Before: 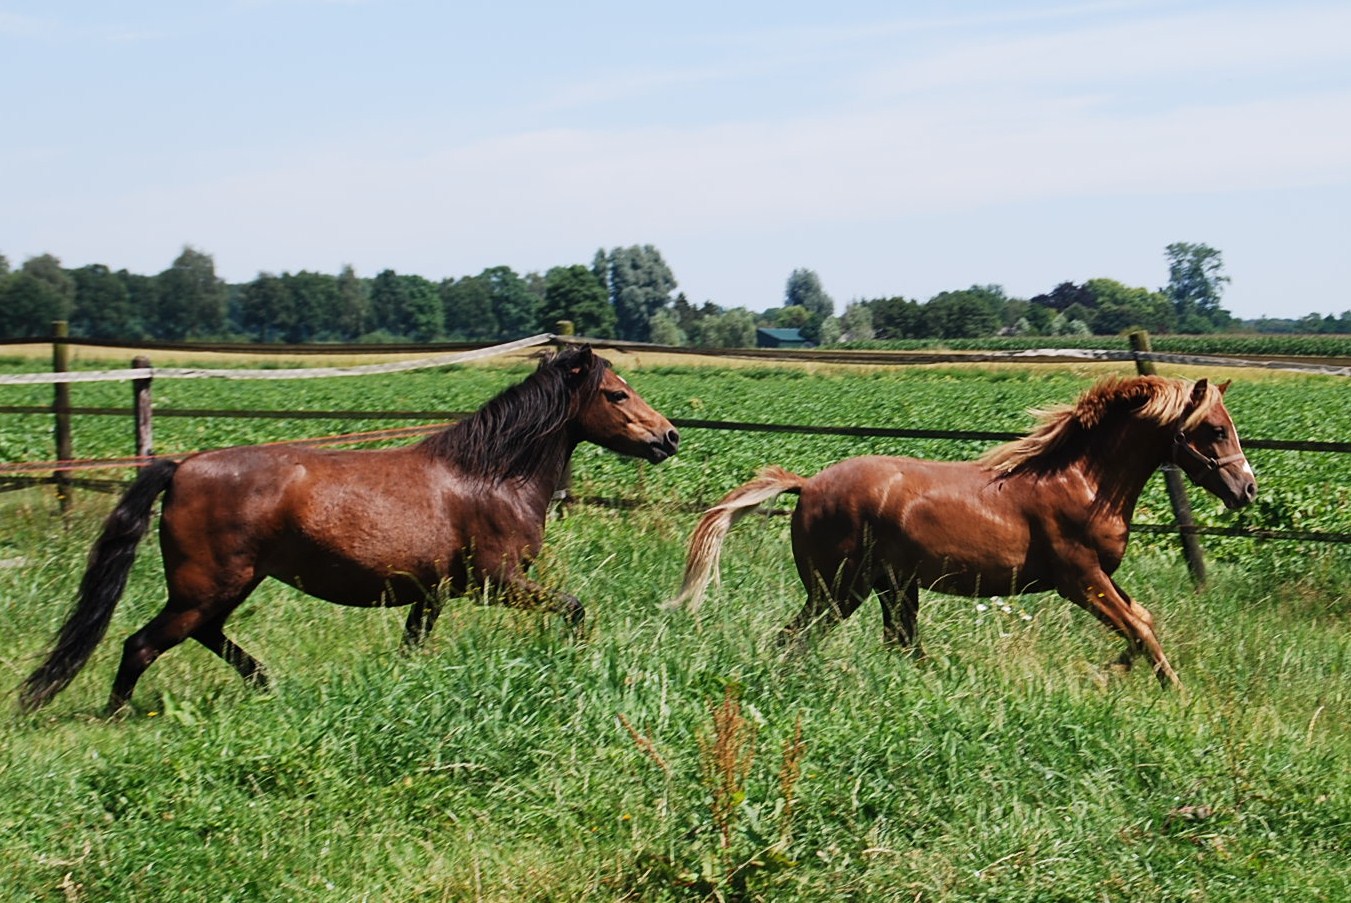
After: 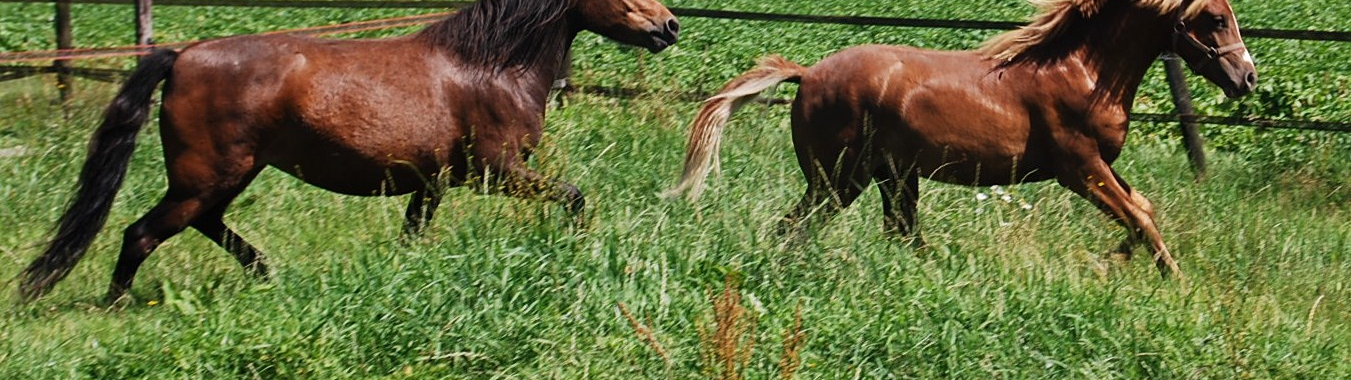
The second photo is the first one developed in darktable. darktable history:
crop: top 45.523%, bottom 12.295%
